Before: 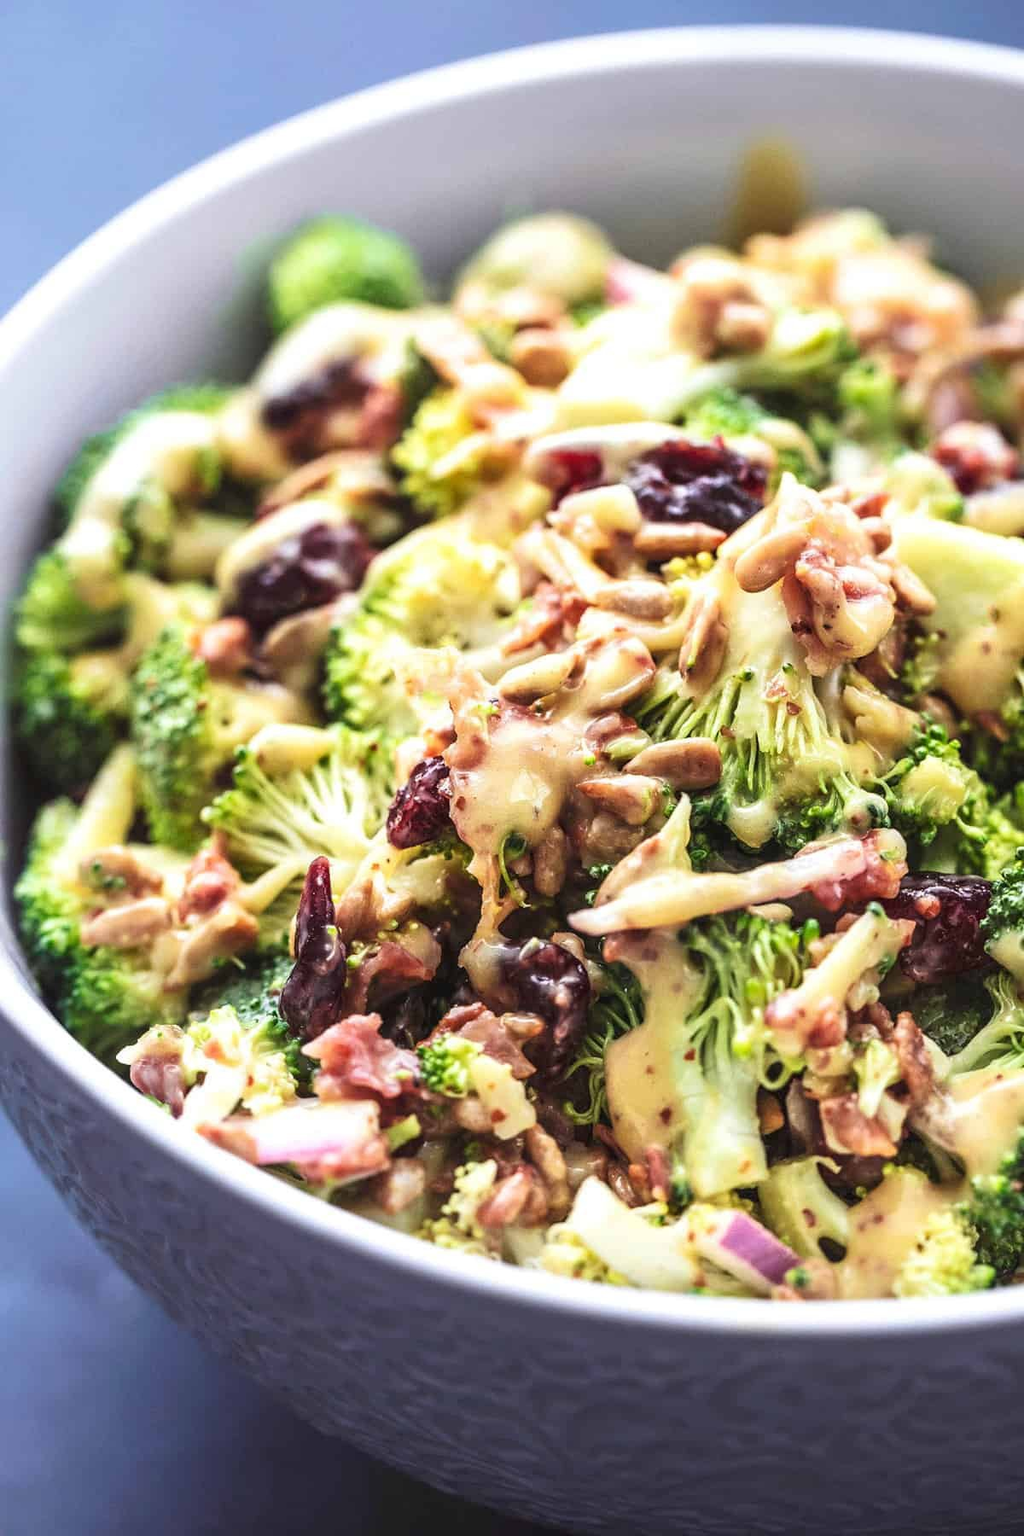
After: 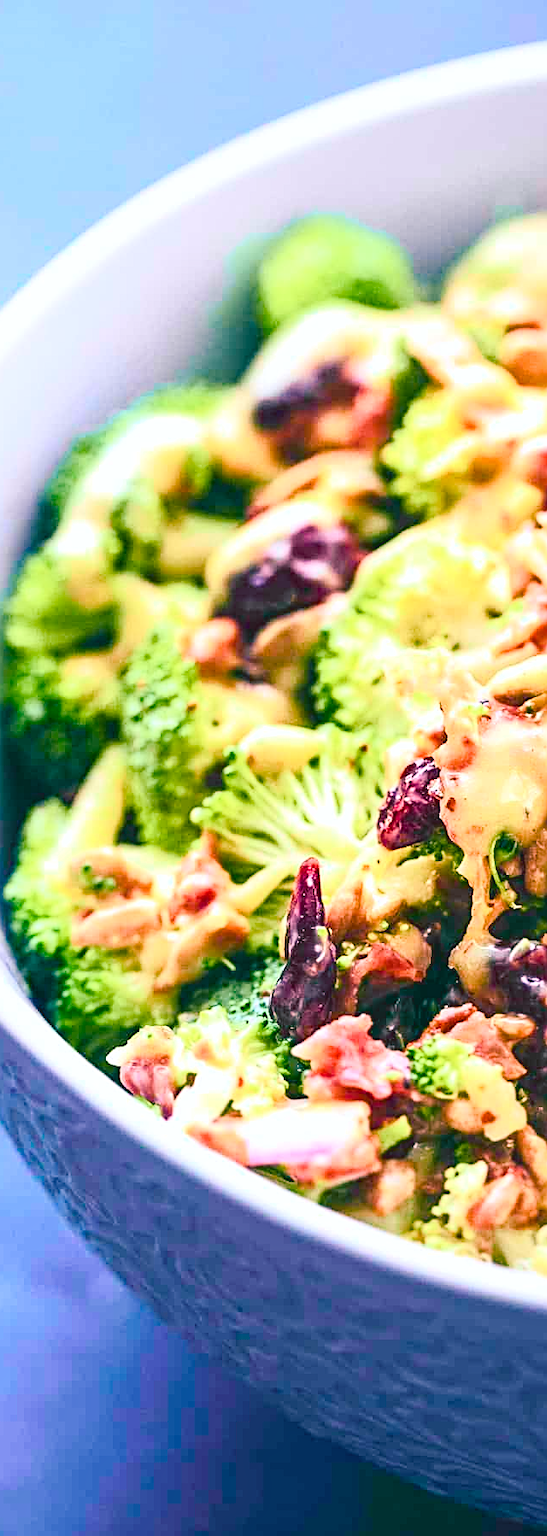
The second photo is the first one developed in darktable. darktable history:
crop: left 1.025%, right 45.519%, bottom 0.089%
sharpen: radius 2.742
contrast brightness saturation: contrast -0.125
haze removal: adaptive false
color balance rgb: shadows lift › luminance -29.049%, shadows lift › chroma 10.267%, shadows lift › hue 229.03°, global offset › luminance 0.468%, global offset › hue 169.34°, perceptual saturation grading › global saturation 0.061%, perceptual saturation grading › highlights -29.429%, perceptual saturation grading › mid-tones 29.485%, perceptual saturation grading › shadows 59.846%, global vibrance 34.287%
tone curve: curves: ch0 [(0, 0) (0.131, 0.116) (0.316, 0.345) (0.501, 0.584) (0.629, 0.732) (0.812, 0.888) (1, 0.974)]; ch1 [(0, 0) (0.366, 0.367) (0.475, 0.453) (0.494, 0.497) (0.504, 0.503) (0.553, 0.584) (1, 1)]; ch2 [(0, 0) (0.333, 0.346) (0.375, 0.375) (0.424, 0.43) (0.476, 0.492) (0.502, 0.501) (0.533, 0.556) (0.566, 0.599) (0.614, 0.653) (1, 1)], color space Lab, independent channels, preserve colors none
exposure: black level correction 0.001, exposure 0.499 EV, compensate highlight preservation false
color correction: highlights a* -0.141, highlights b* -5.73, shadows a* -0.144, shadows b* -0.108
